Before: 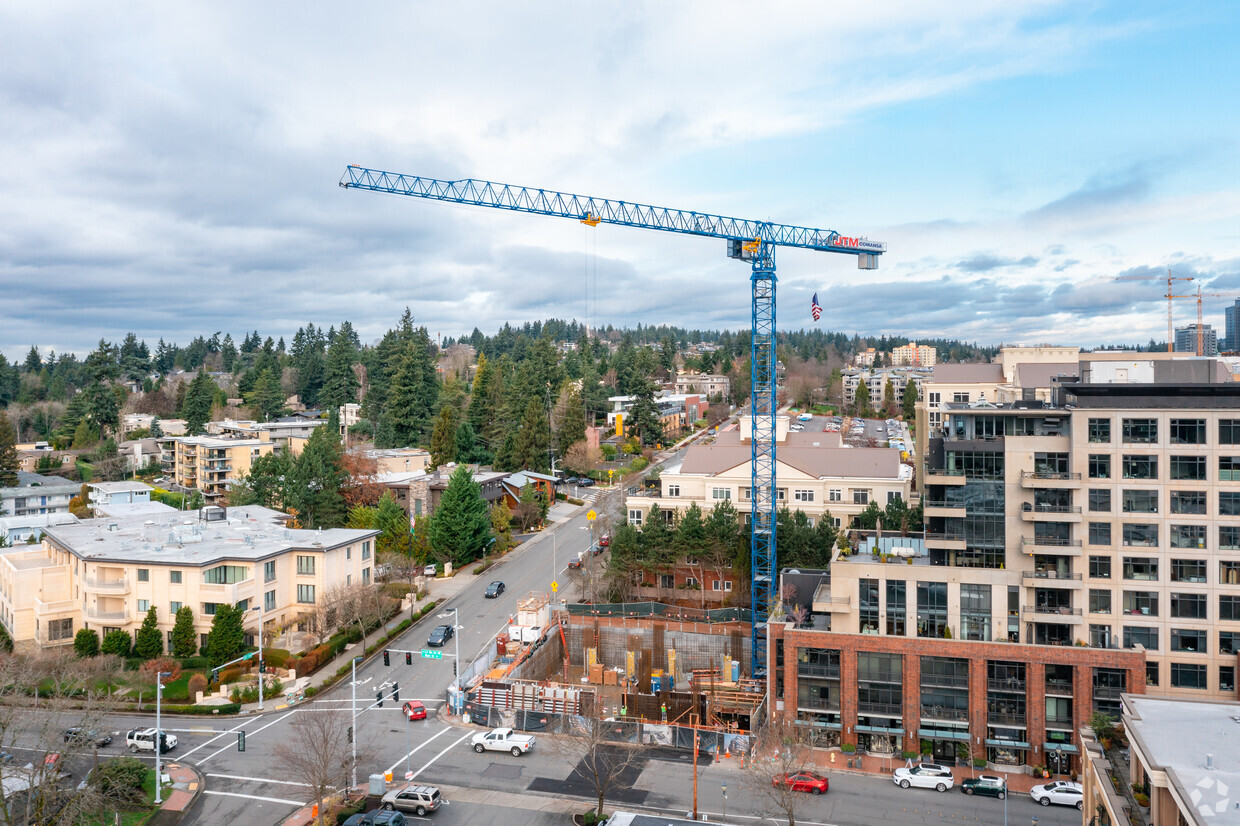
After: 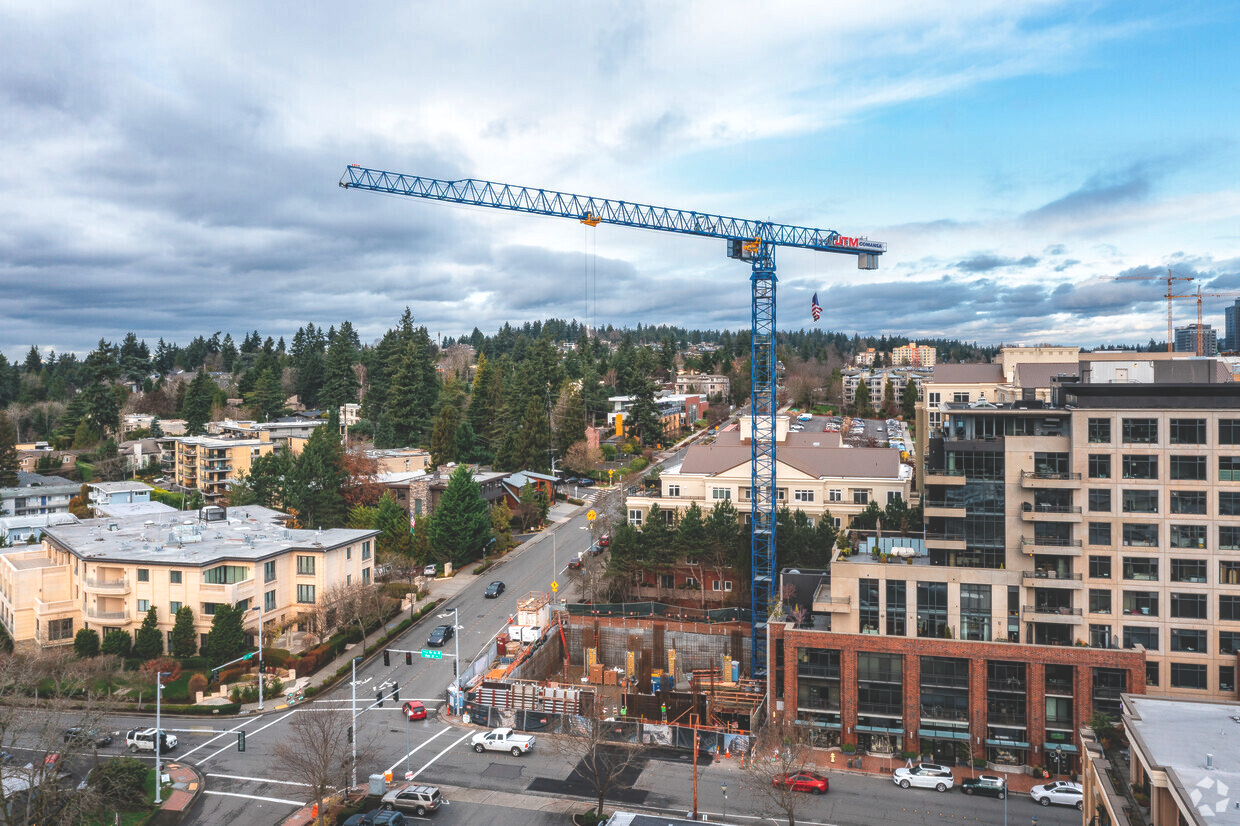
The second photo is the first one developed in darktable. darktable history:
local contrast: on, module defaults
rgb curve: curves: ch0 [(0, 0.186) (0.314, 0.284) (0.775, 0.708) (1, 1)], compensate middle gray true, preserve colors none
